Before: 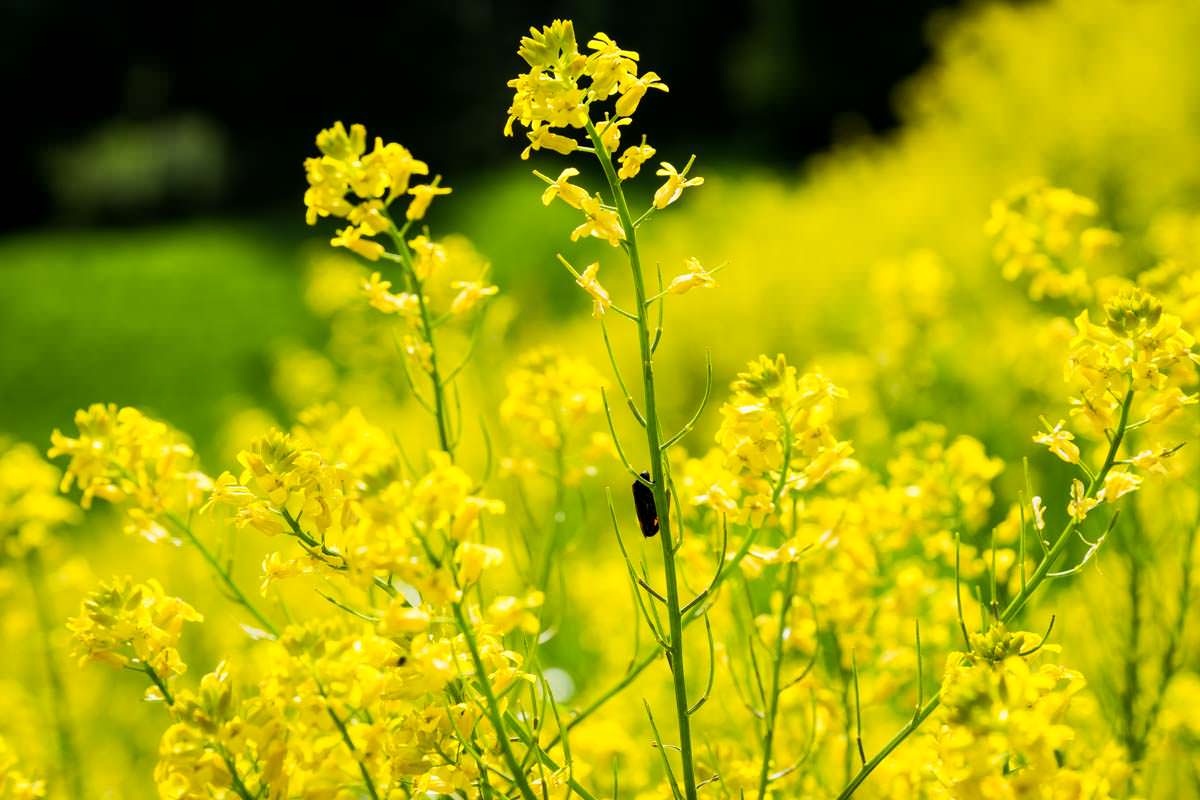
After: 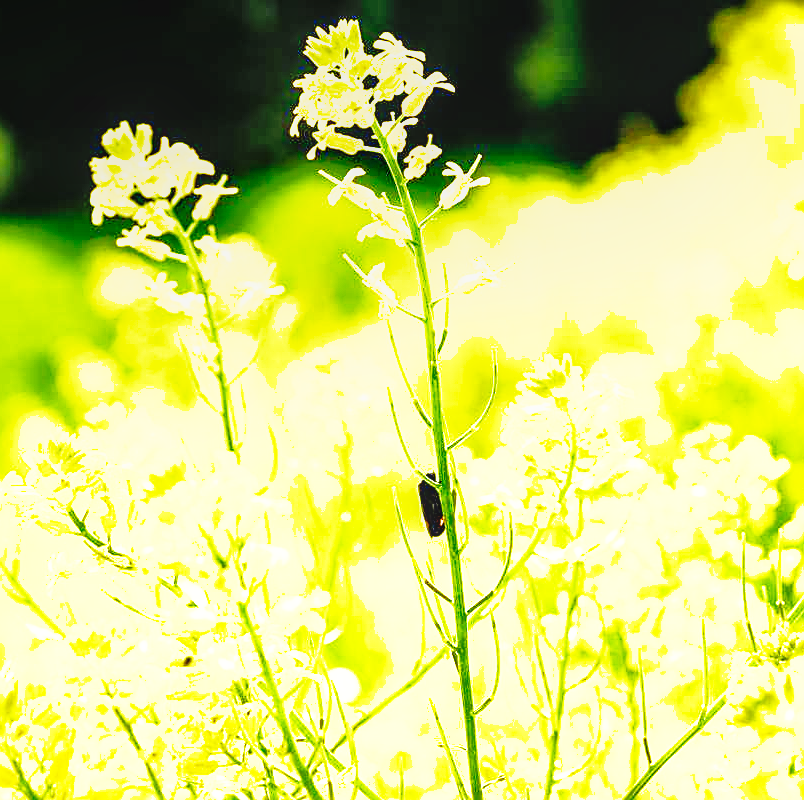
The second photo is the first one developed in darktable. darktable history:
shadows and highlights: on, module defaults
crop and rotate: left 17.839%, right 15.148%
exposure: black level correction 0, exposure 1.456 EV, compensate highlight preservation false
base curve: curves: ch0 [(0, 0) (0, 0) (0.002, 0.001) (0.008, 0.003) (0.019, 0.011) (0.037, 0.037) (0.064, 0.11) (0.102, 0.232) (0.152, 0.379) (0.216, 0.524) (0.296, 0.665) (0.394, 0.789) (0.512, 0.881) (0.651, 0.945) (0.813, 0.986) (1, 1)], preserve colors none
sharpen: on, module defaults
local contrast: on, module defaults
color correction: highlights a* -0.082, highlights b* 0.103
